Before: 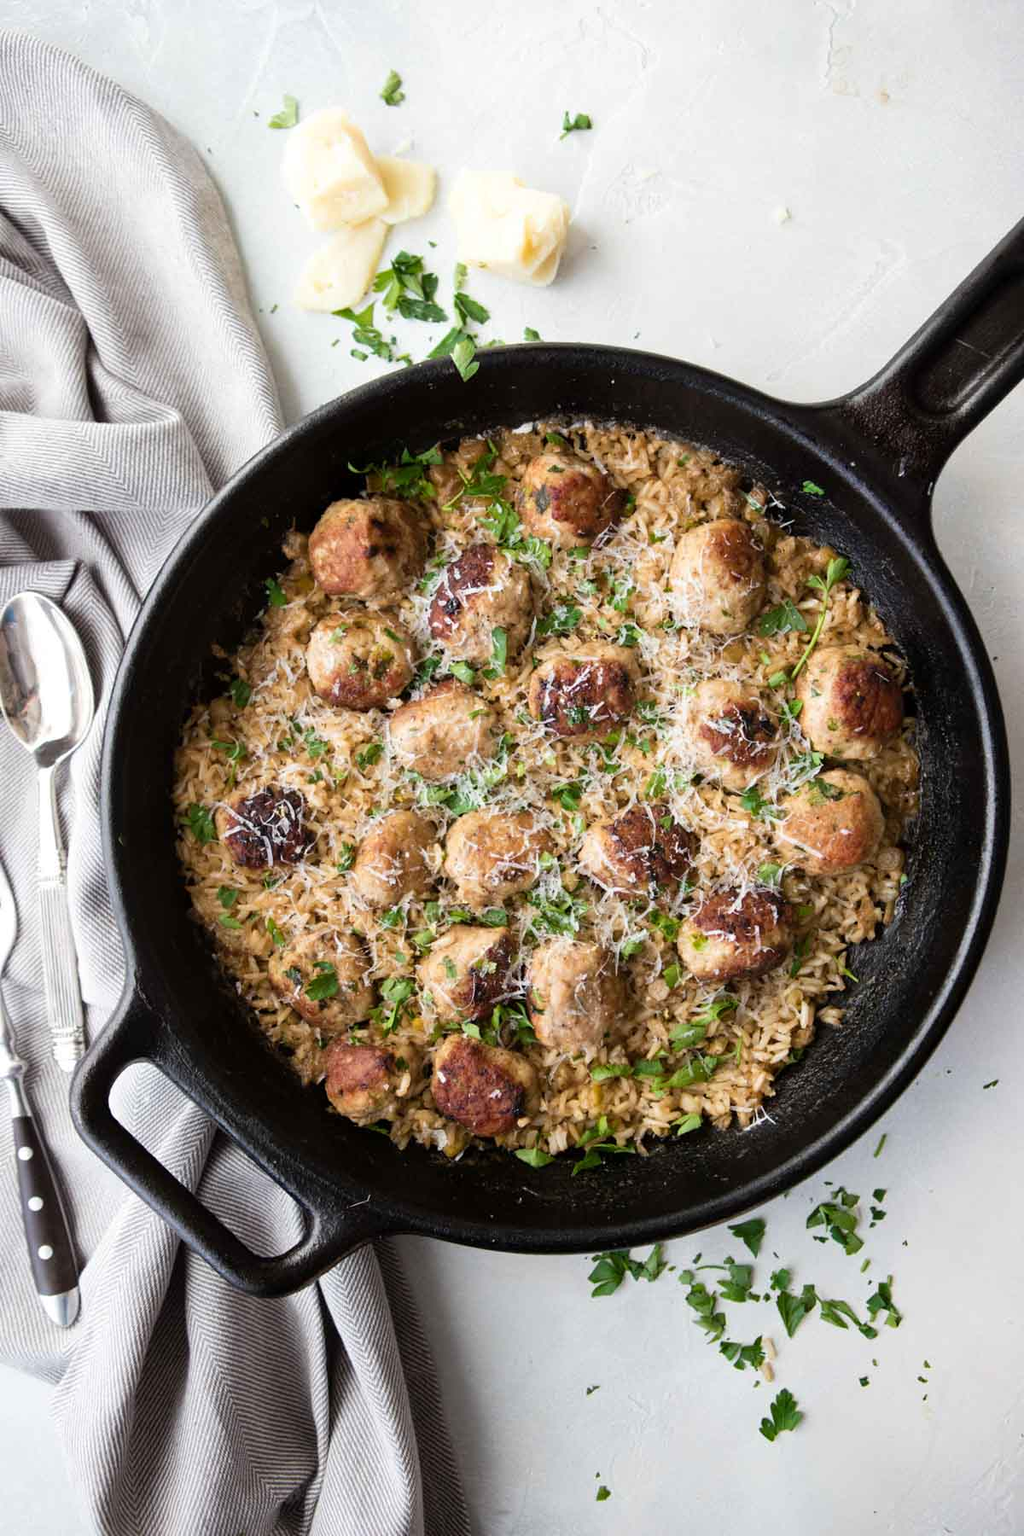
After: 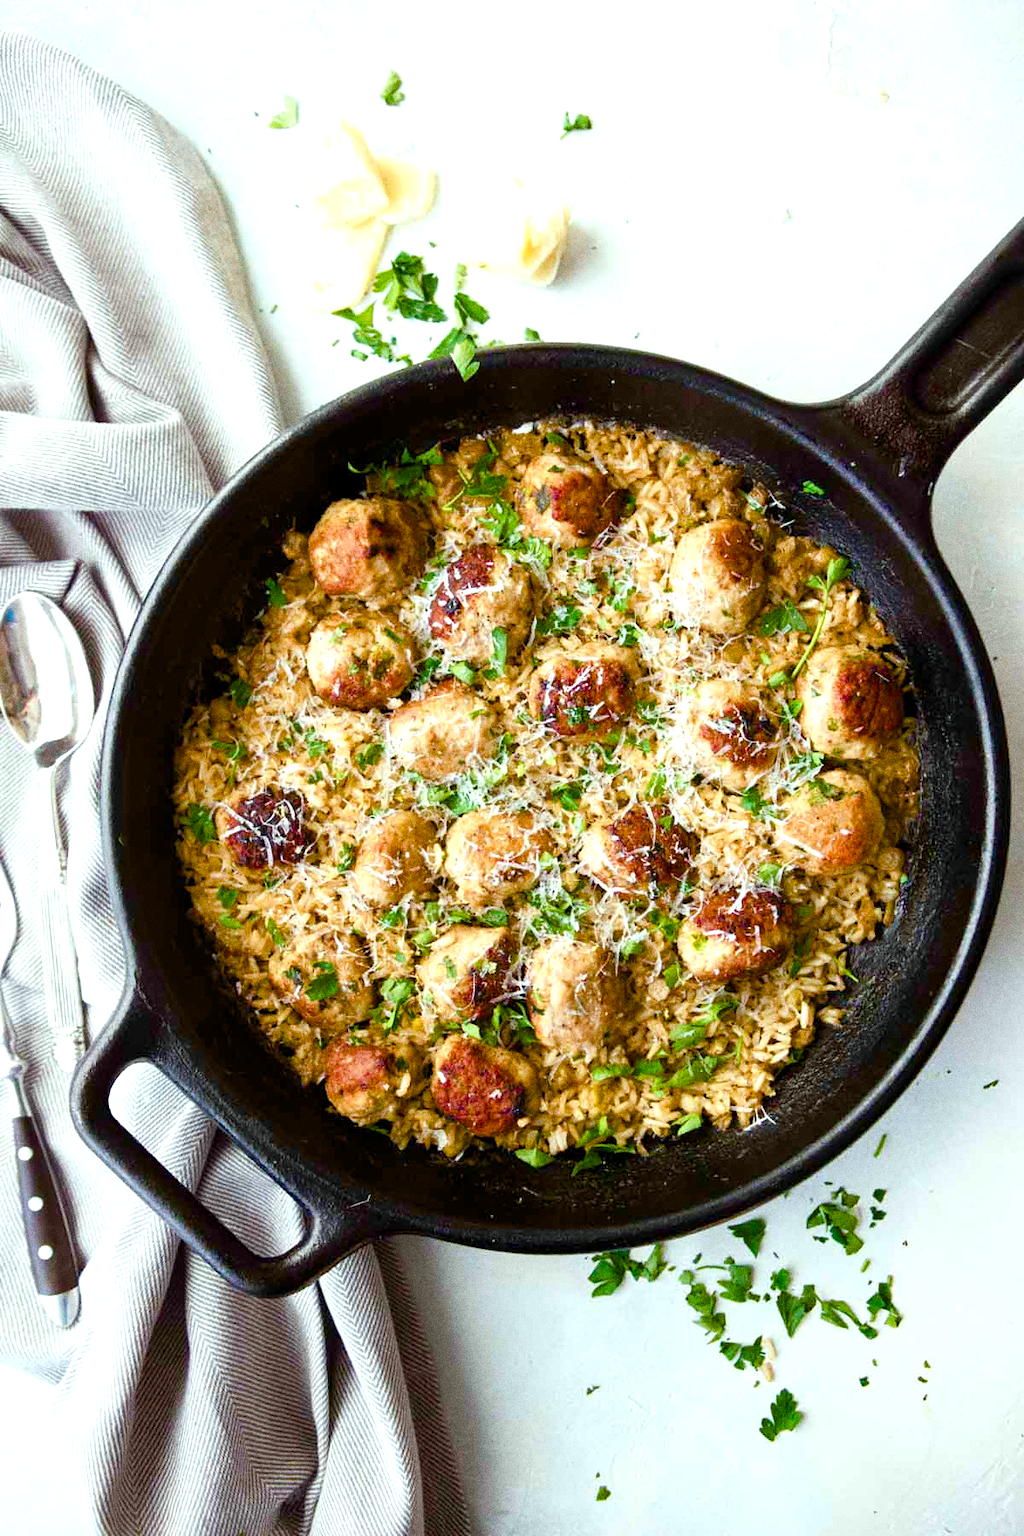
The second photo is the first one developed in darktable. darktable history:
color balance rgb: perceptual saturation grading › global saturation 24.74%, perceptual saturation grading › highlights -51.22%, perceptual saturation grading › mid-tones 19.16%, perceptual saturation grading › shadows 60.98%, global vibrance 50%
exposure: black level correction 0.001, exposure 0.5 EV, compensate exposure bias true, compensate highlight preservation false
grain: coarseness 0.09 ISO, strength 40%
color correction: highlights a* -6.69, highlights b* 0.49
